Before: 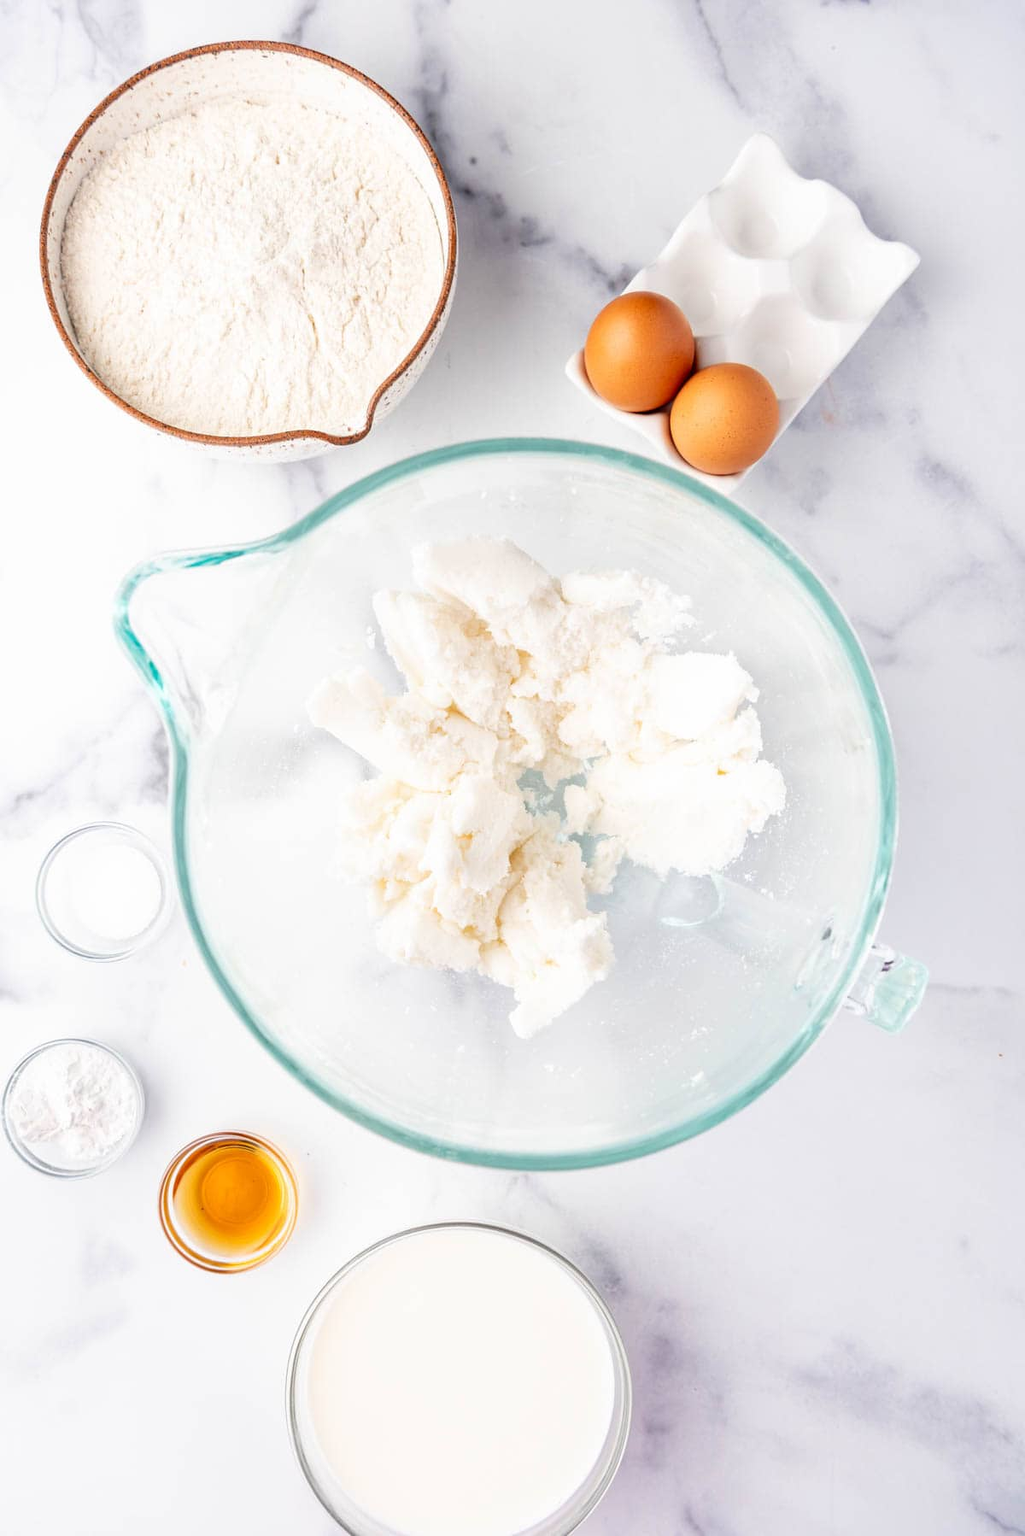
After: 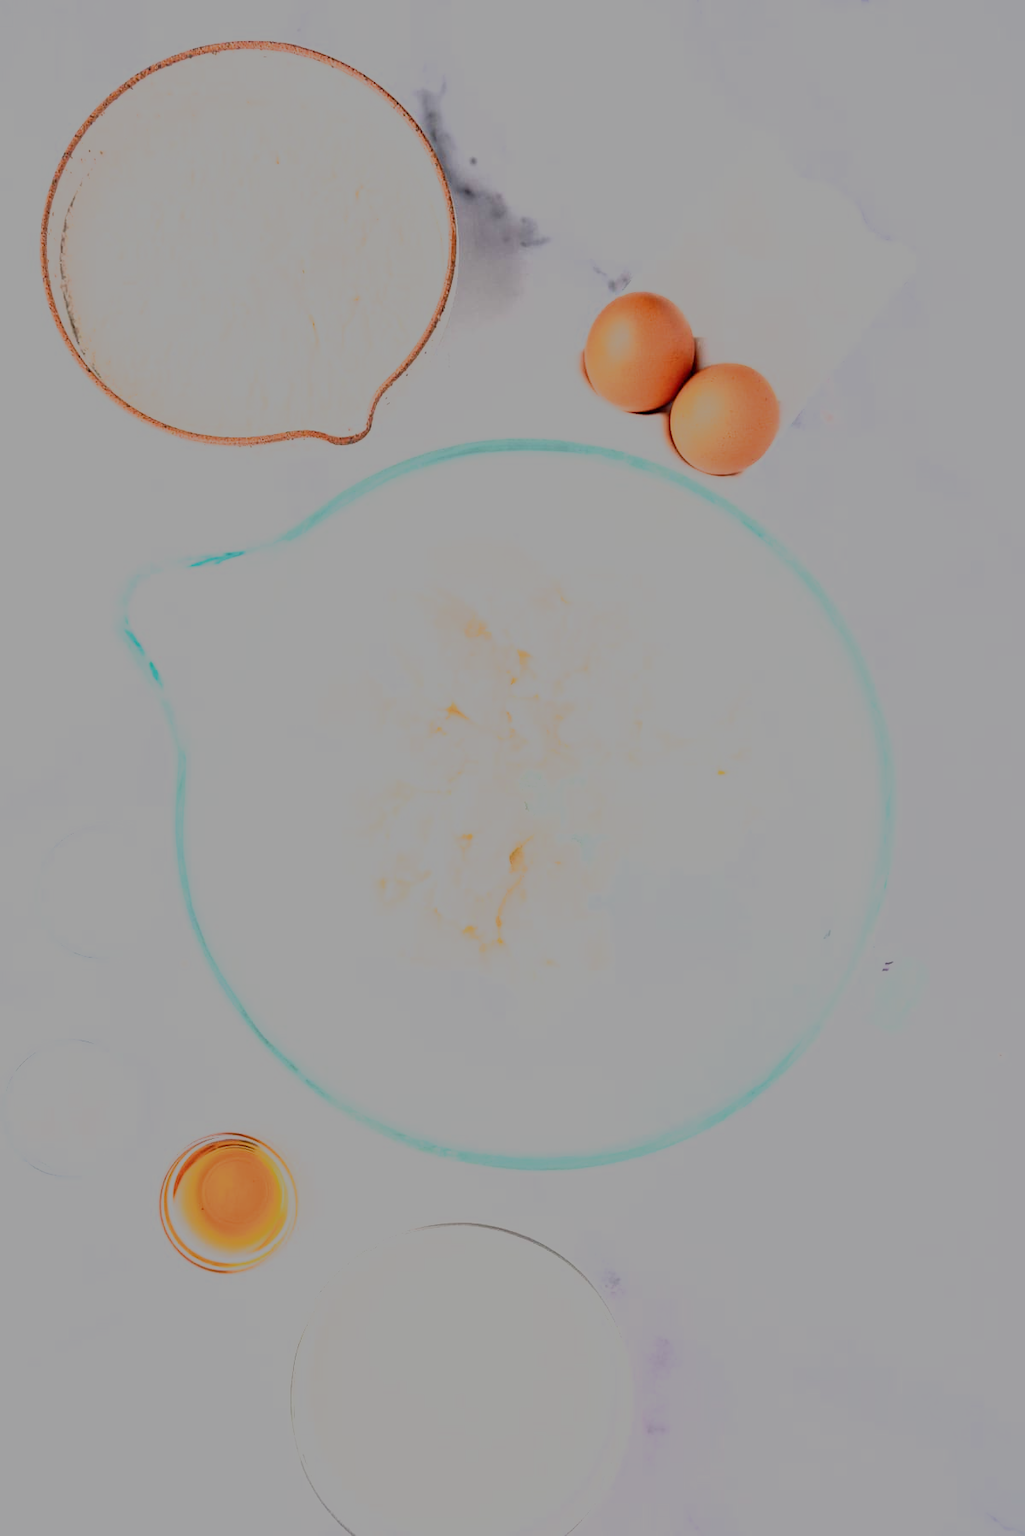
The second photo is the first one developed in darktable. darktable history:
filmic rgb: black relative exposure -13.11 EV, white relative exposure 4 EV, target white luminance 85.1%, hardness 6.31, latitude 41.26%, contrast 0.861, shadows ↔ highlights balance 8.57%
